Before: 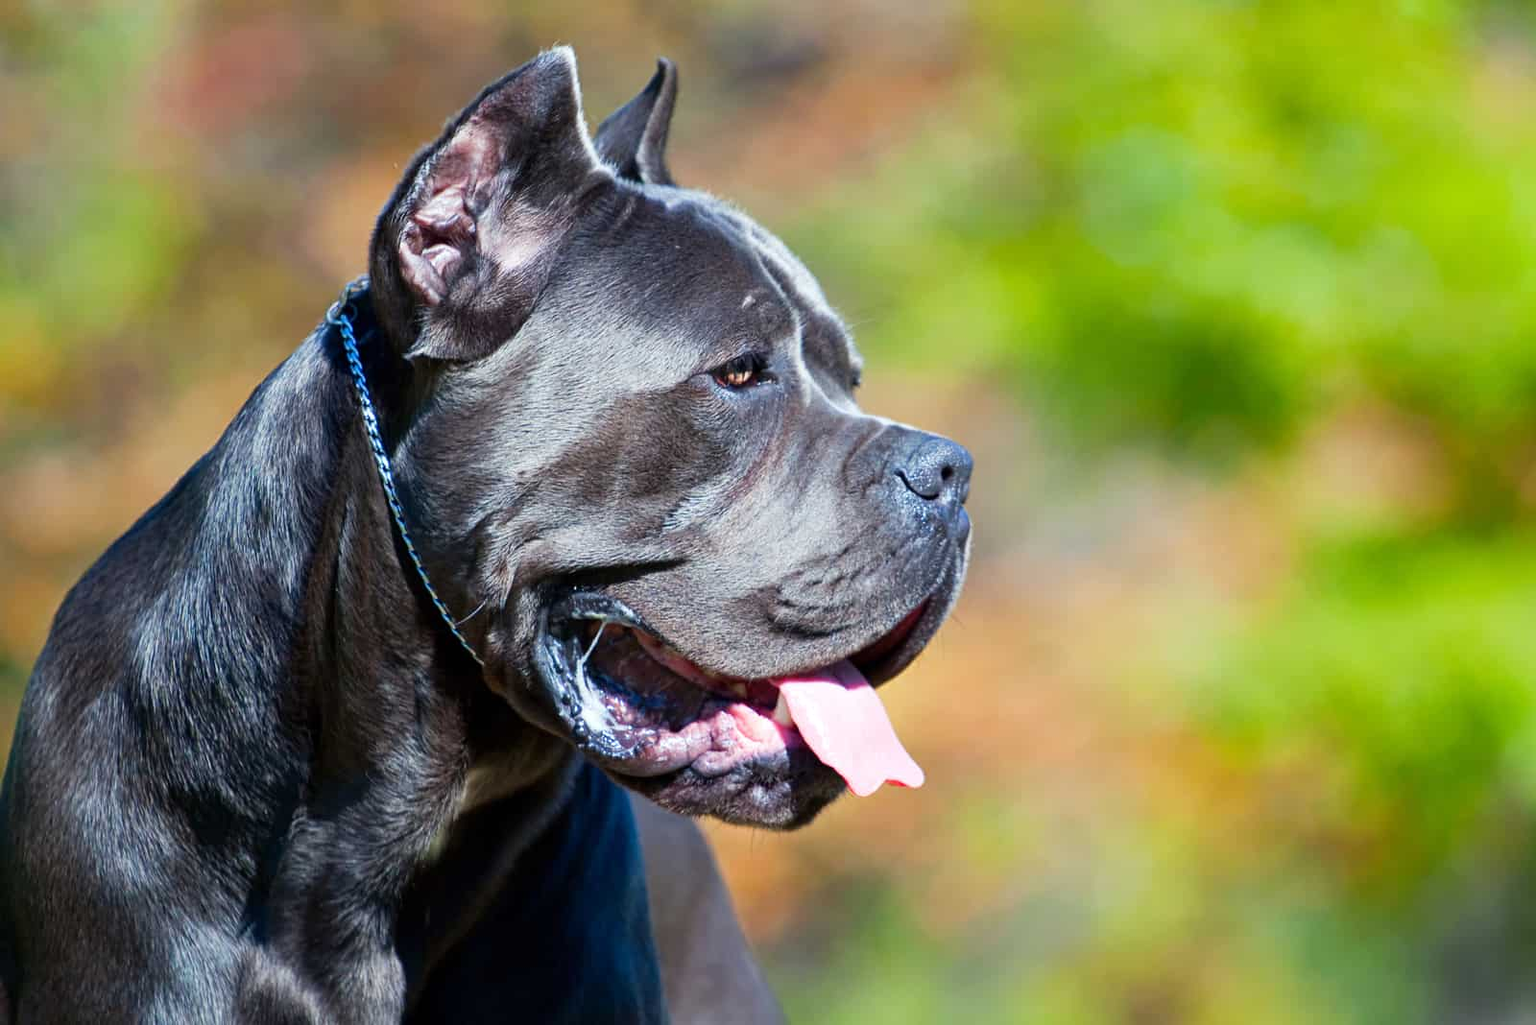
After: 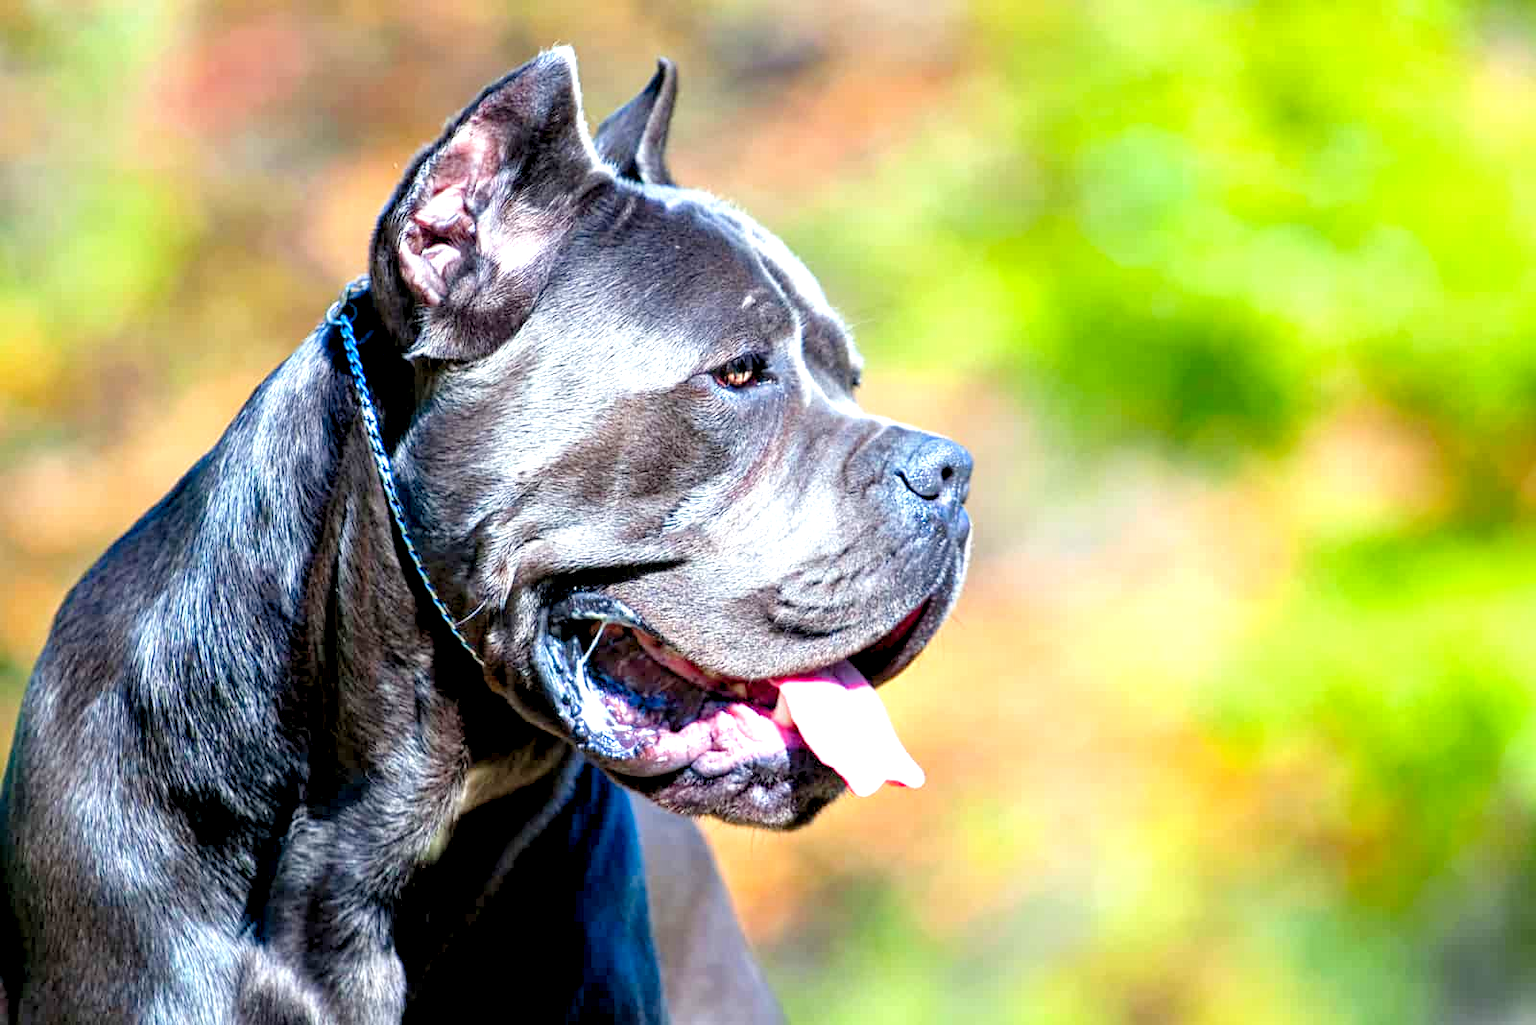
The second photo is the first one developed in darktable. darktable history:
local contrast: detail 135%, midtone range 0.75
levels: levels [0.036, 0.364, 0.827]
